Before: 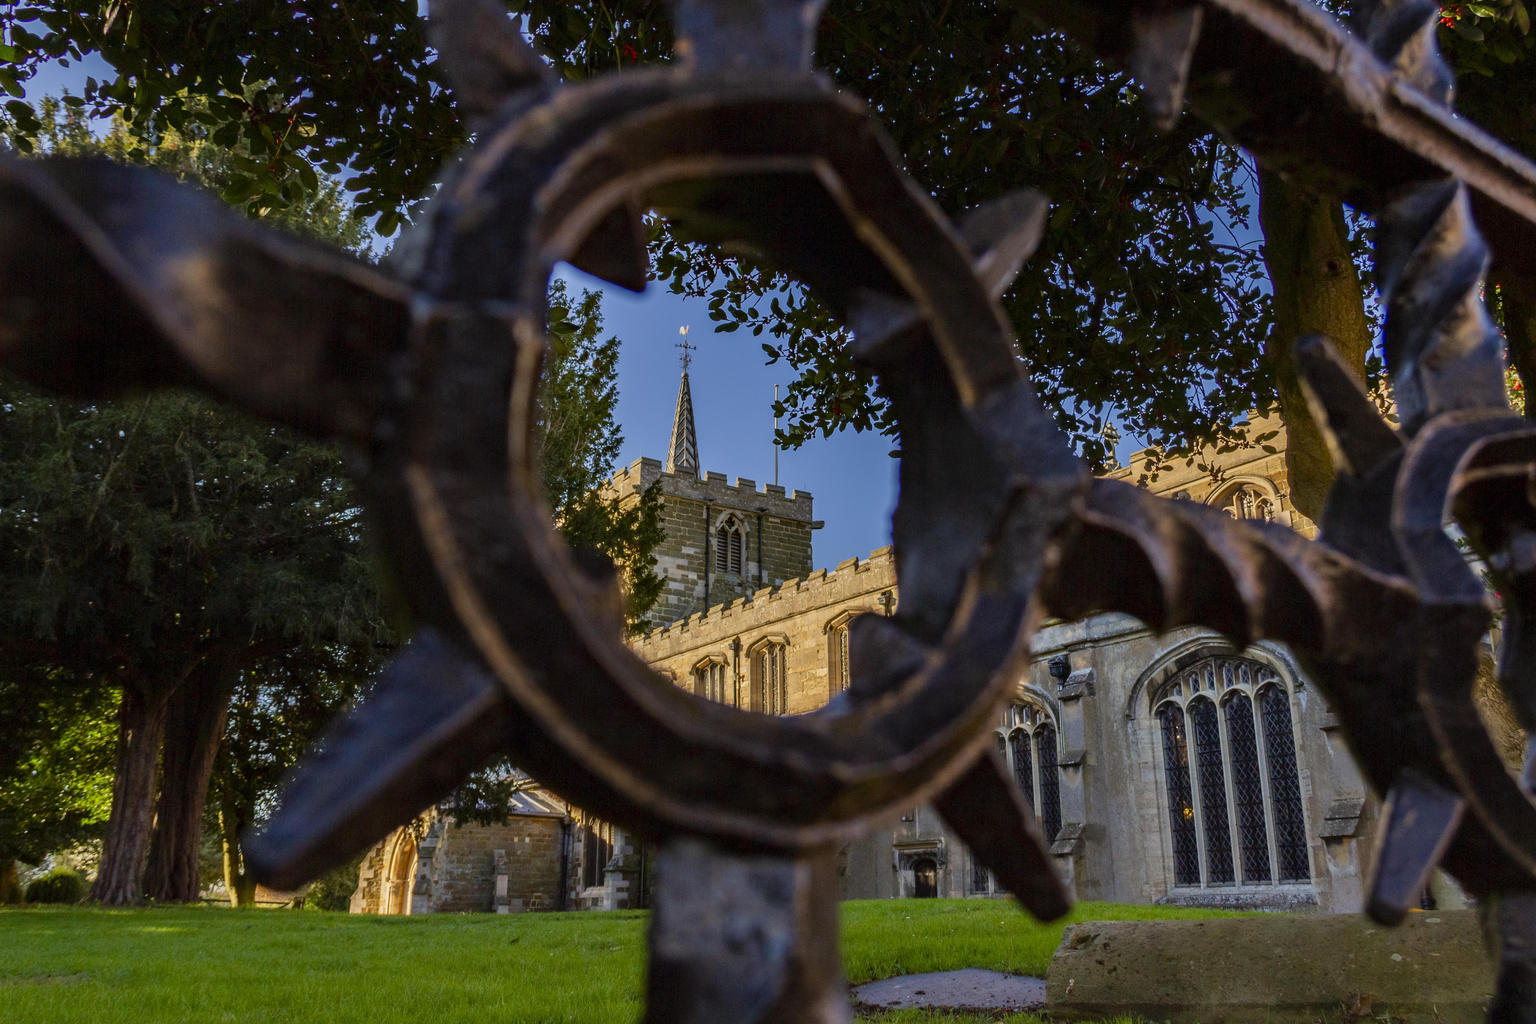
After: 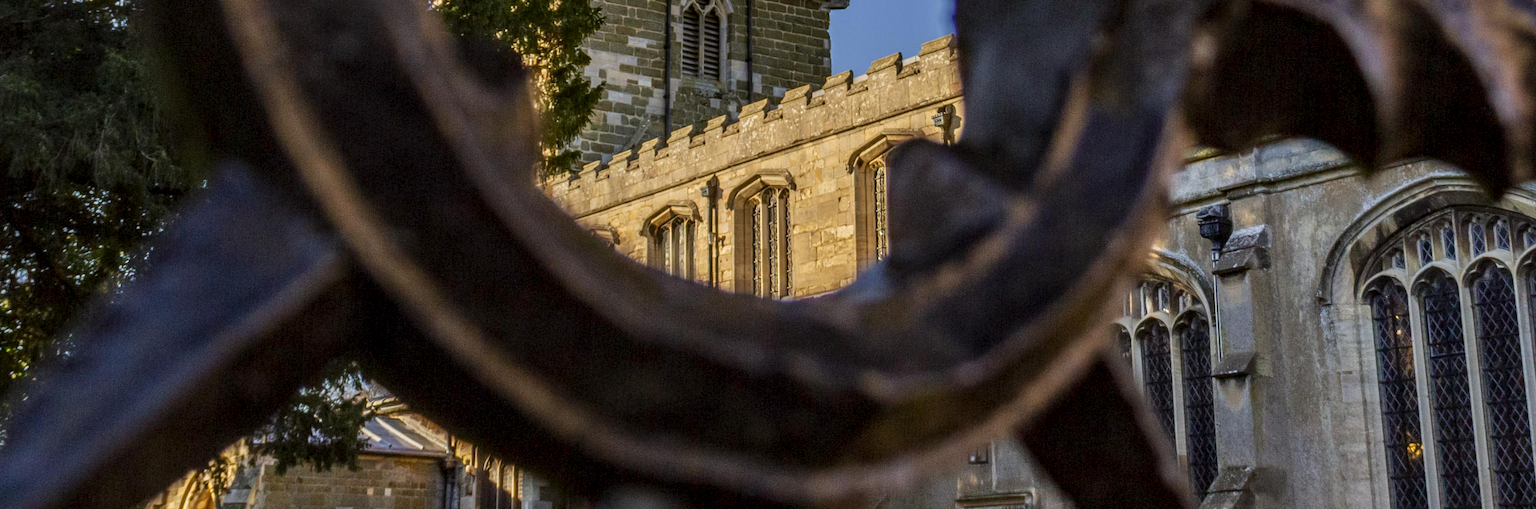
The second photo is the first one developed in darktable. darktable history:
crop: left 18.091%, top 51.13%, right 17.525%, bottom 16.85%
local contrast: on, module defaults
white balance: emerald 1
